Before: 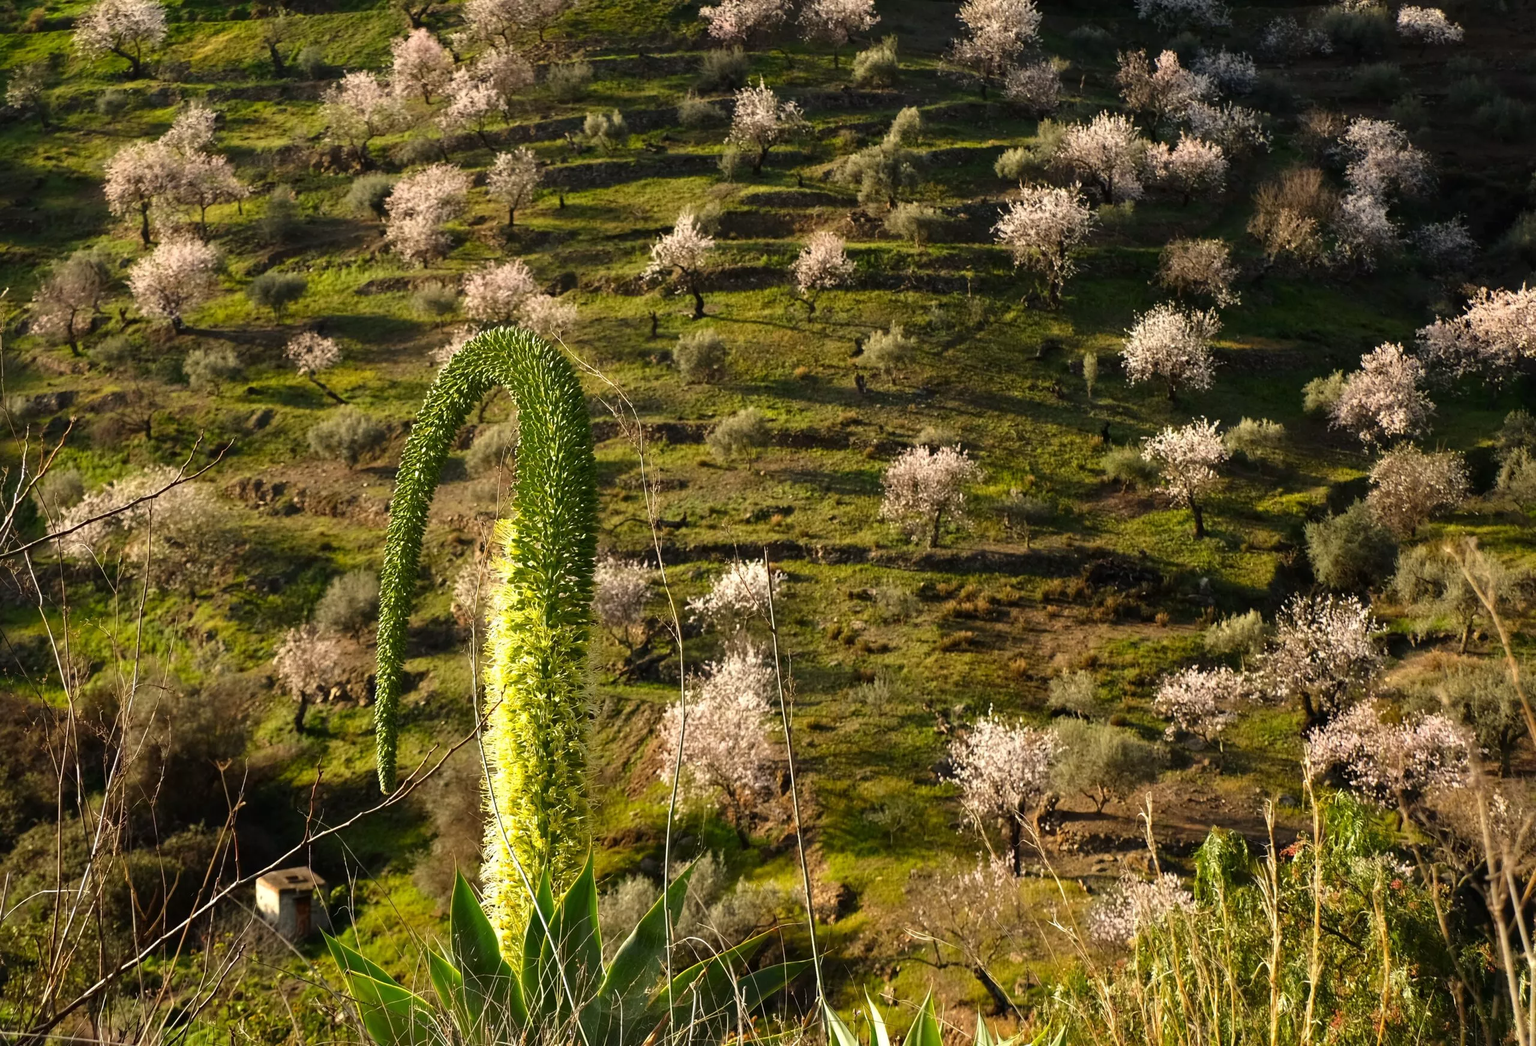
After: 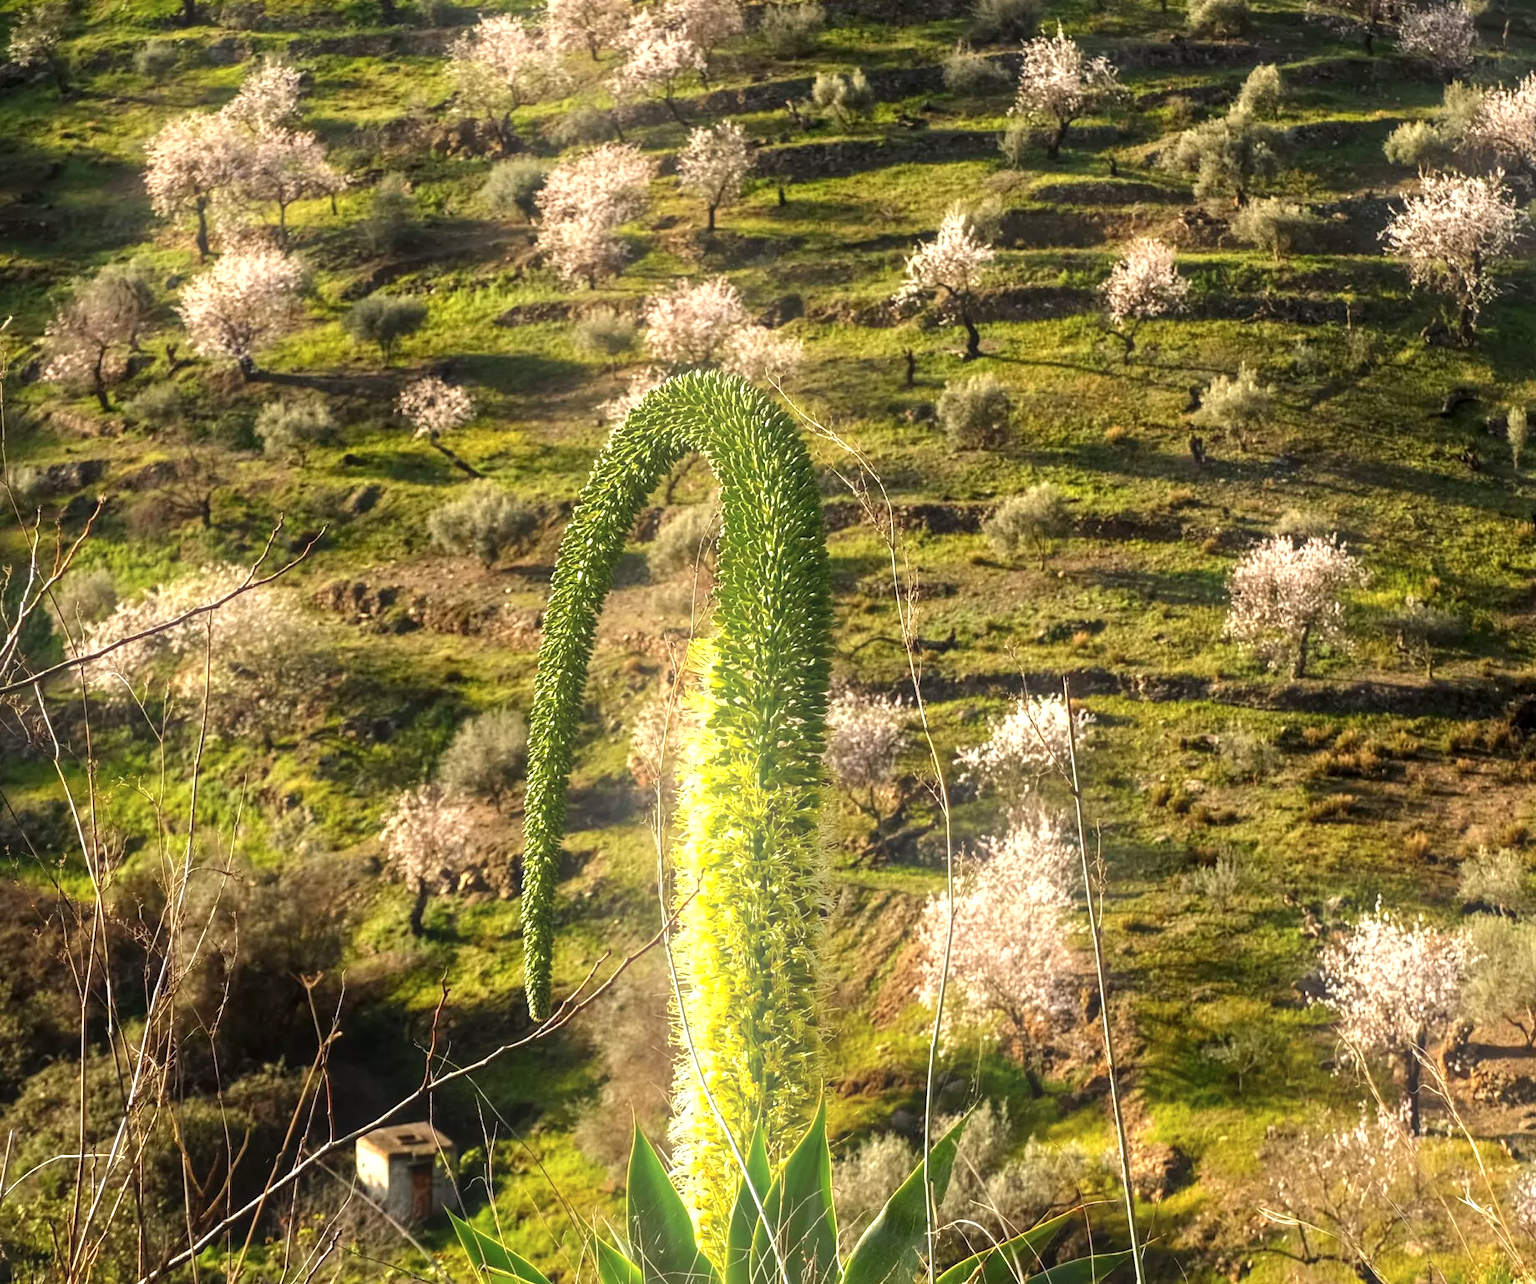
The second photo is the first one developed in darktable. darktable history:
crop: top 5.803%, right 27.864%, bottom 5.804%
bloom: on, module defaults
local contrast: detail 130%
exposure: black level correction 0, exposure 0.5 EV, compensate highlight preservation false
